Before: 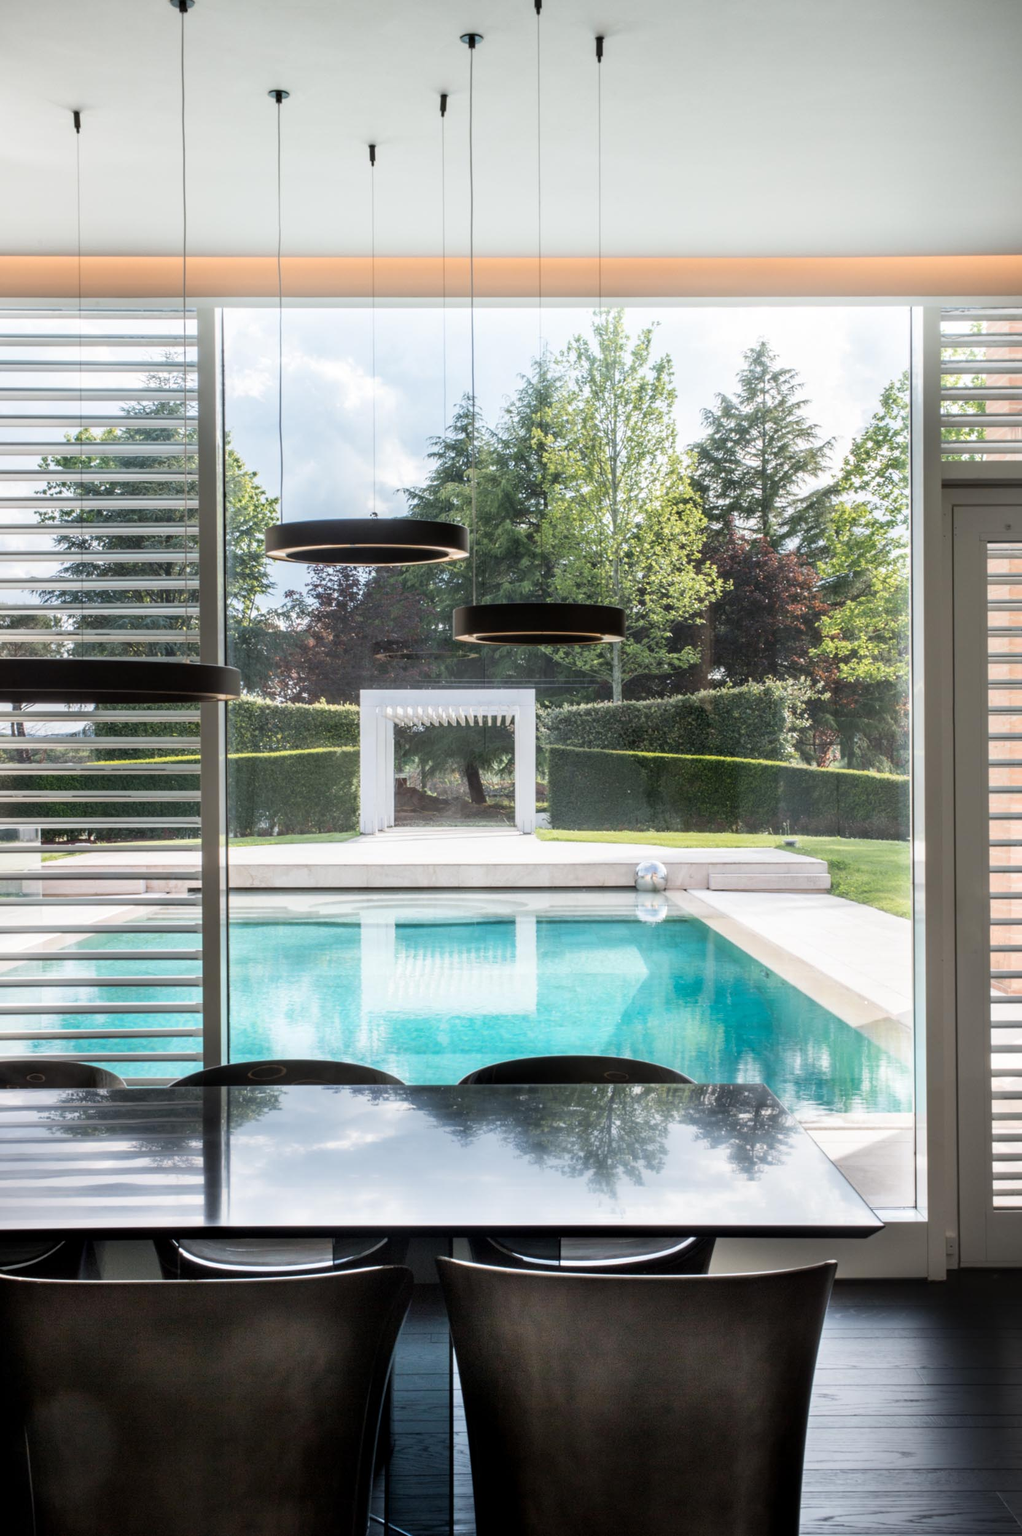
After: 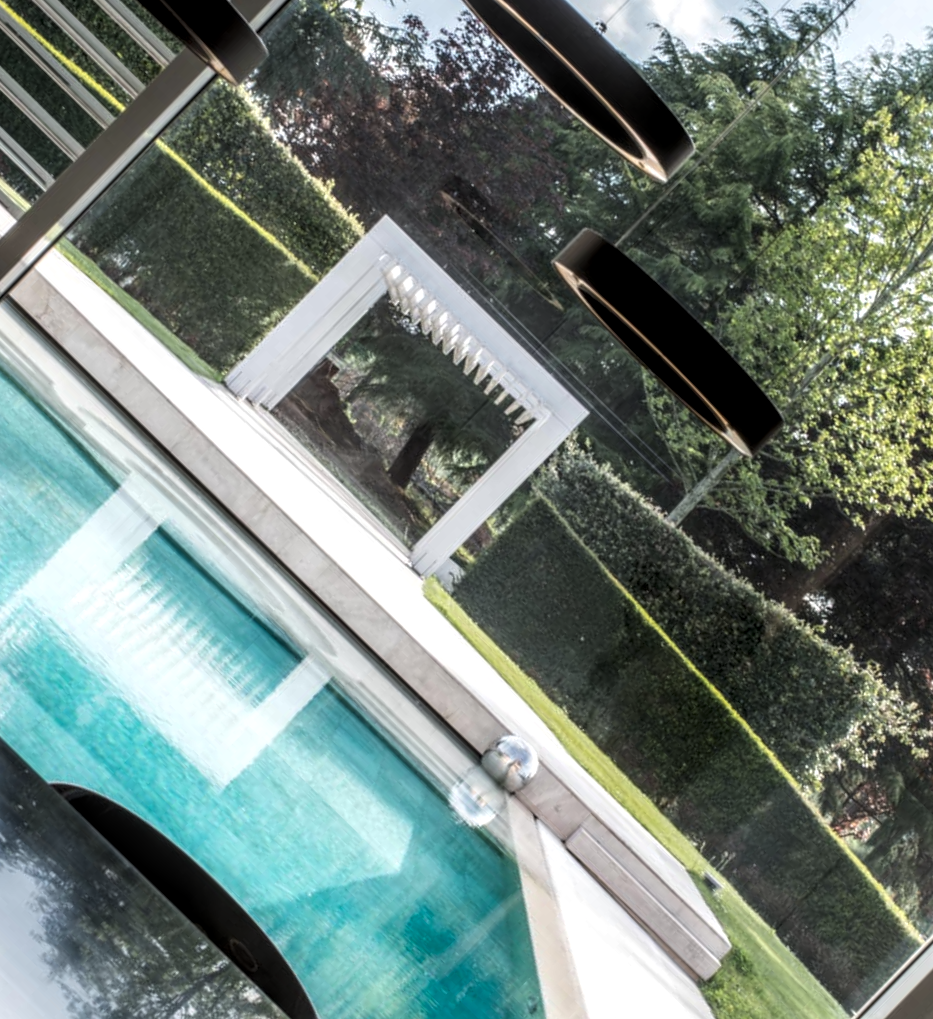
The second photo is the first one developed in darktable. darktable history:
levels: levels [0.029, 0.545, 0.971]
crop and rotate: angle -44.47°, top 16.355%, right 0.874%, bottom 11.605%
local contrast: detail 130%
